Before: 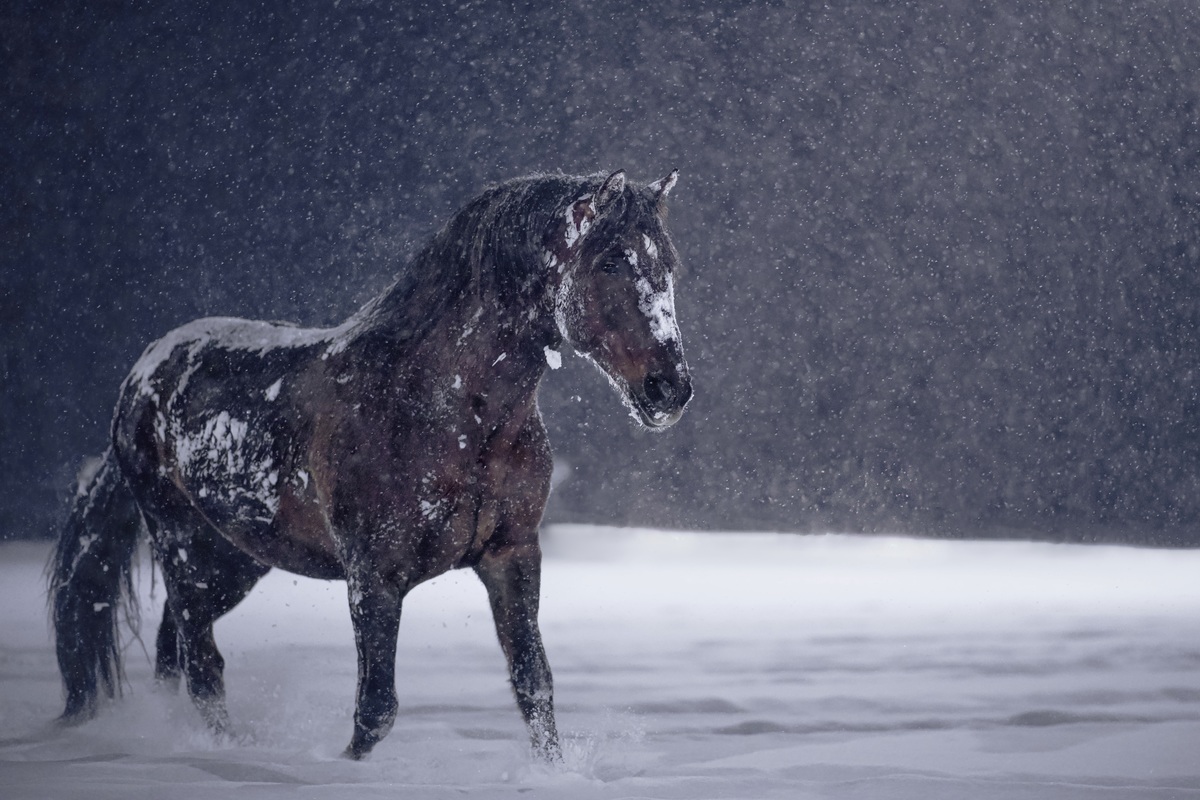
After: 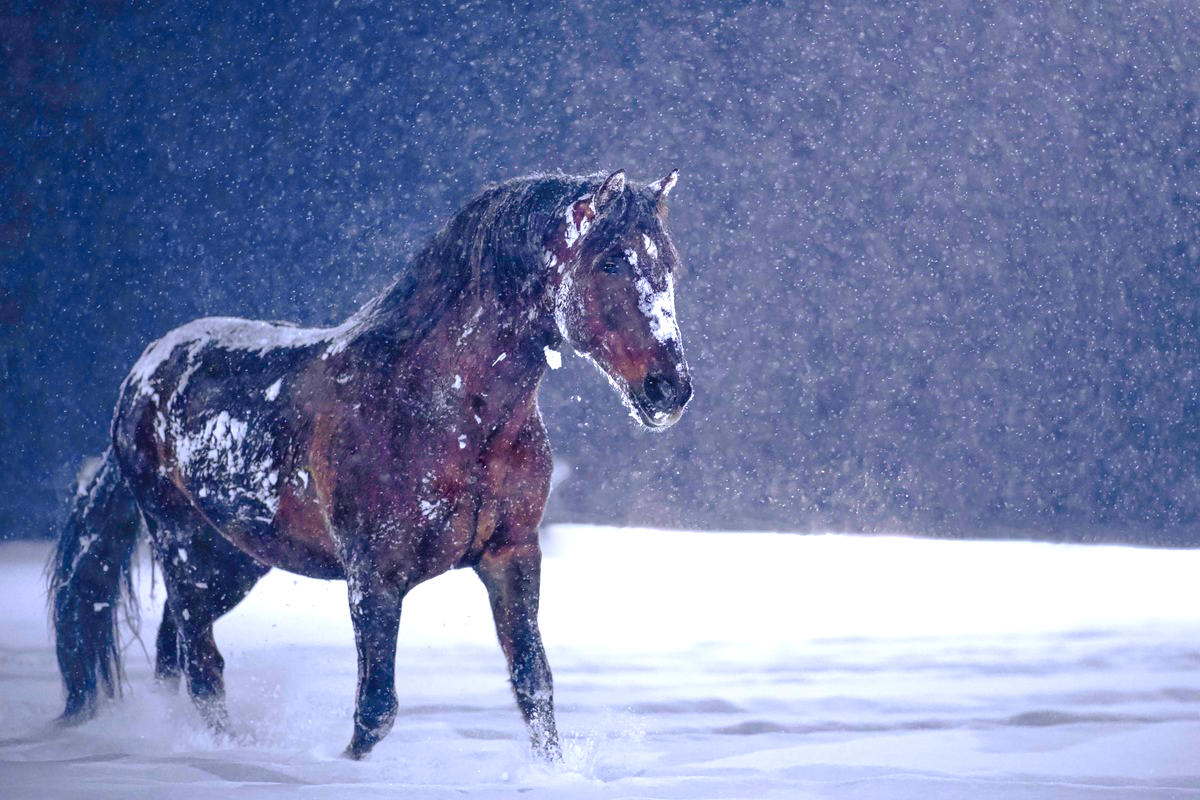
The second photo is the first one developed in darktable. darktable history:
exposure: exposure 0.943 EV, compensate highlight preservation false
color correction: saturation 1.8
